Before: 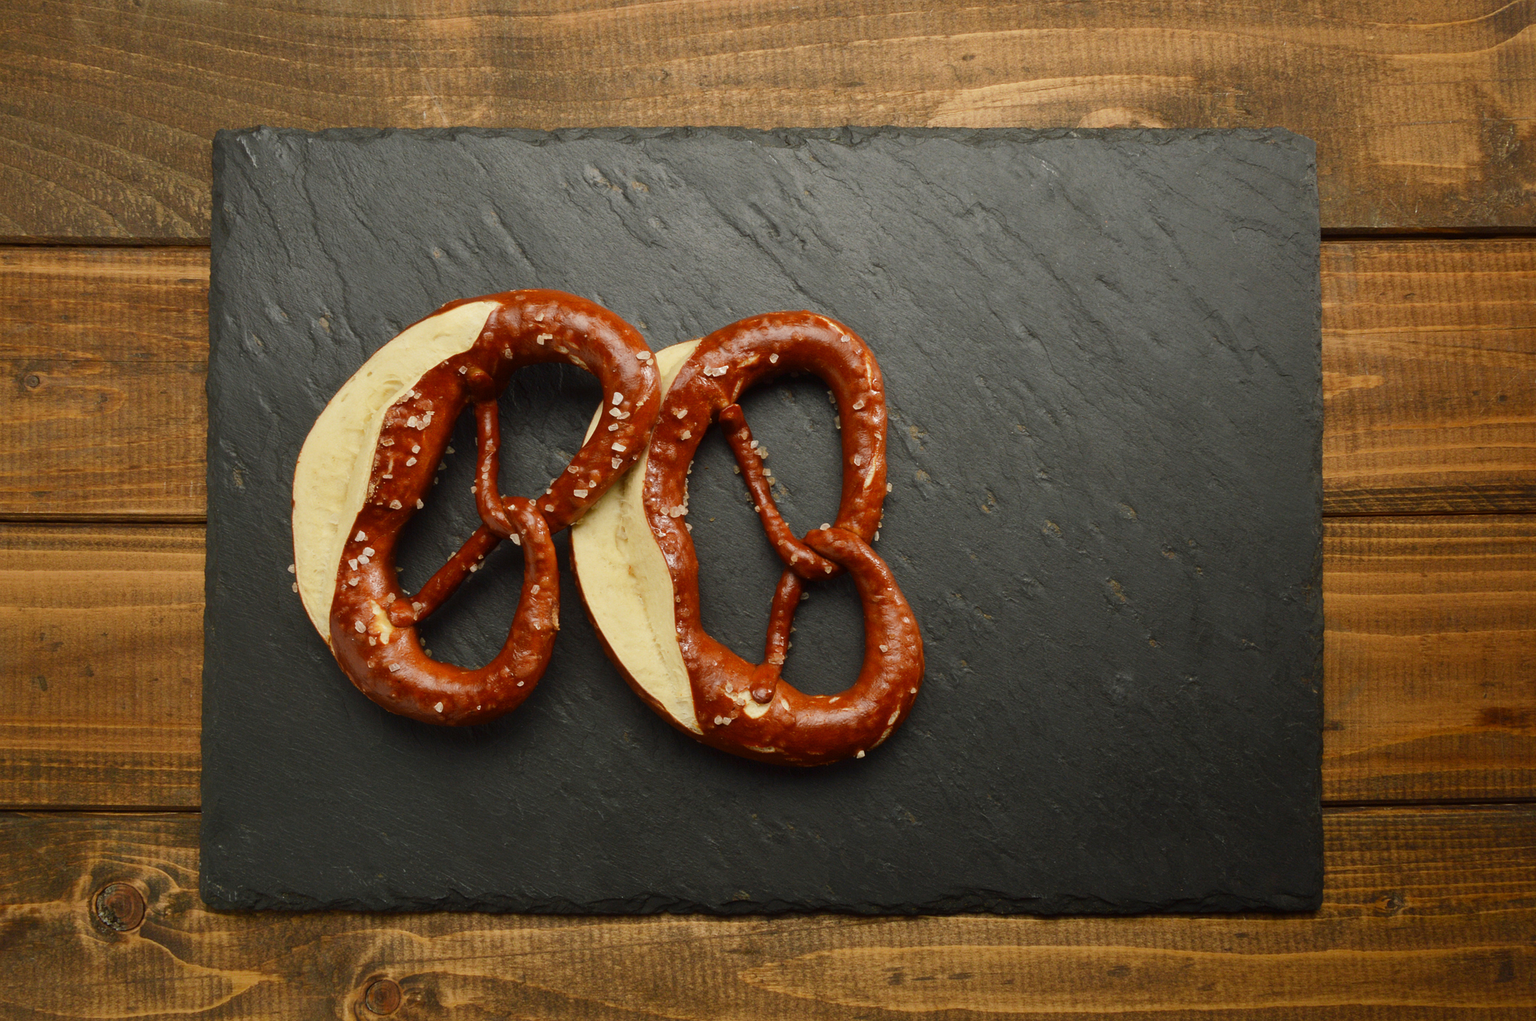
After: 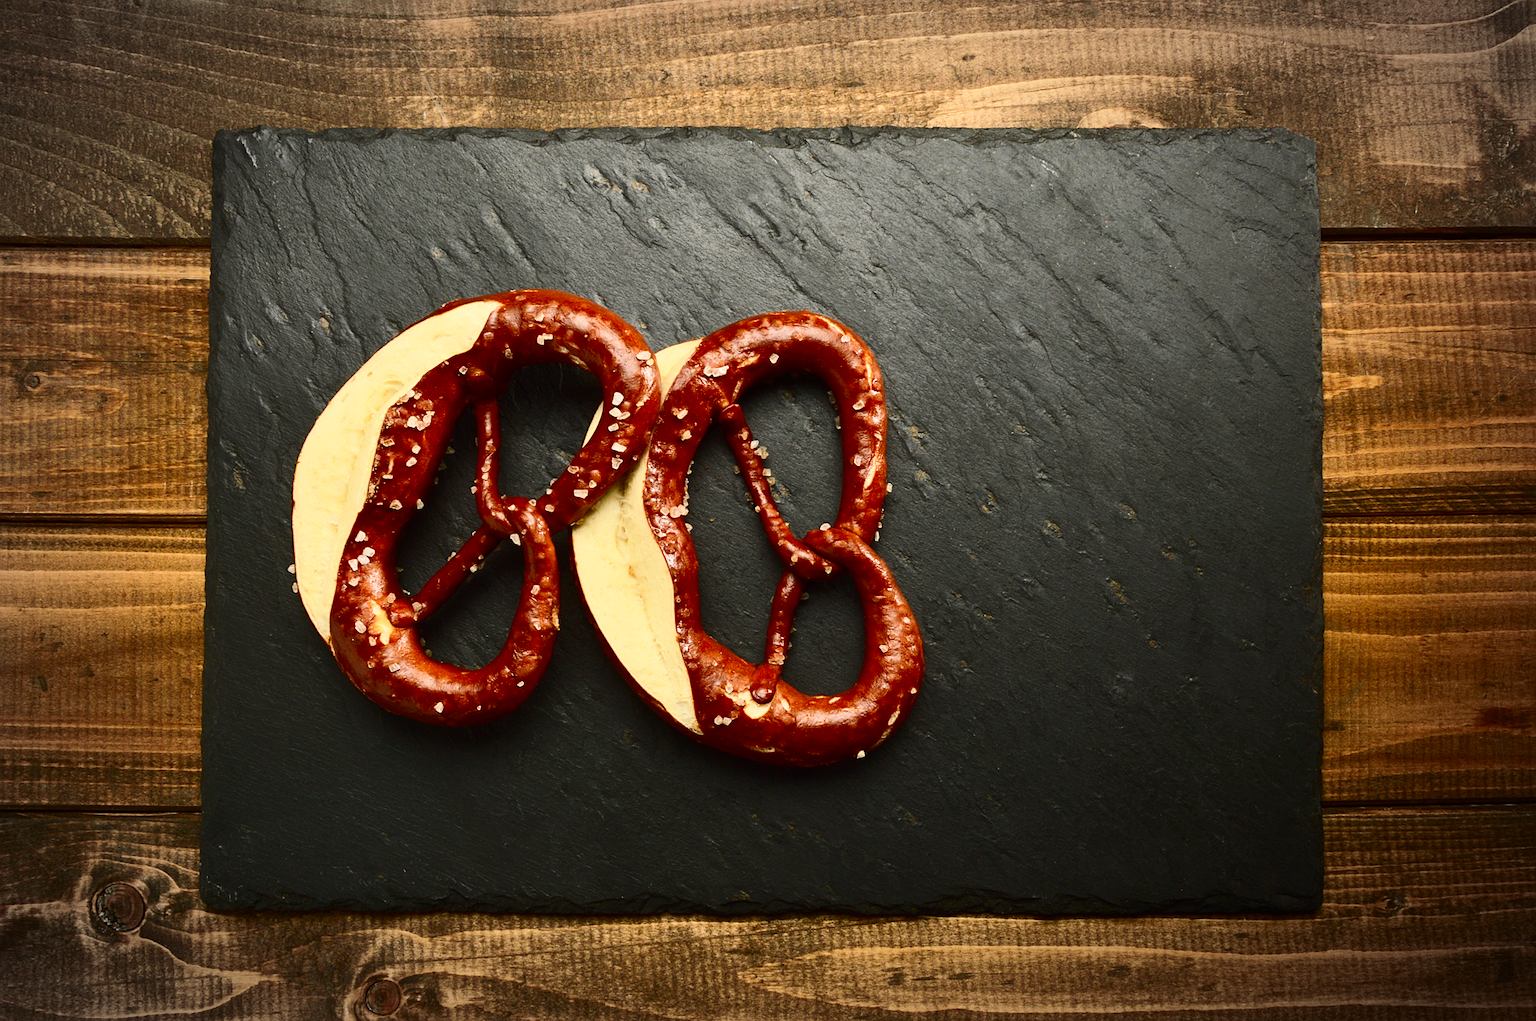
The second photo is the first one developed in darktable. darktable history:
sharpen: amount 0.2
contrast brightness saturation: contrast 0.4, brightness 0.1, saturation 0.21
vignetting: automatic ratio true
